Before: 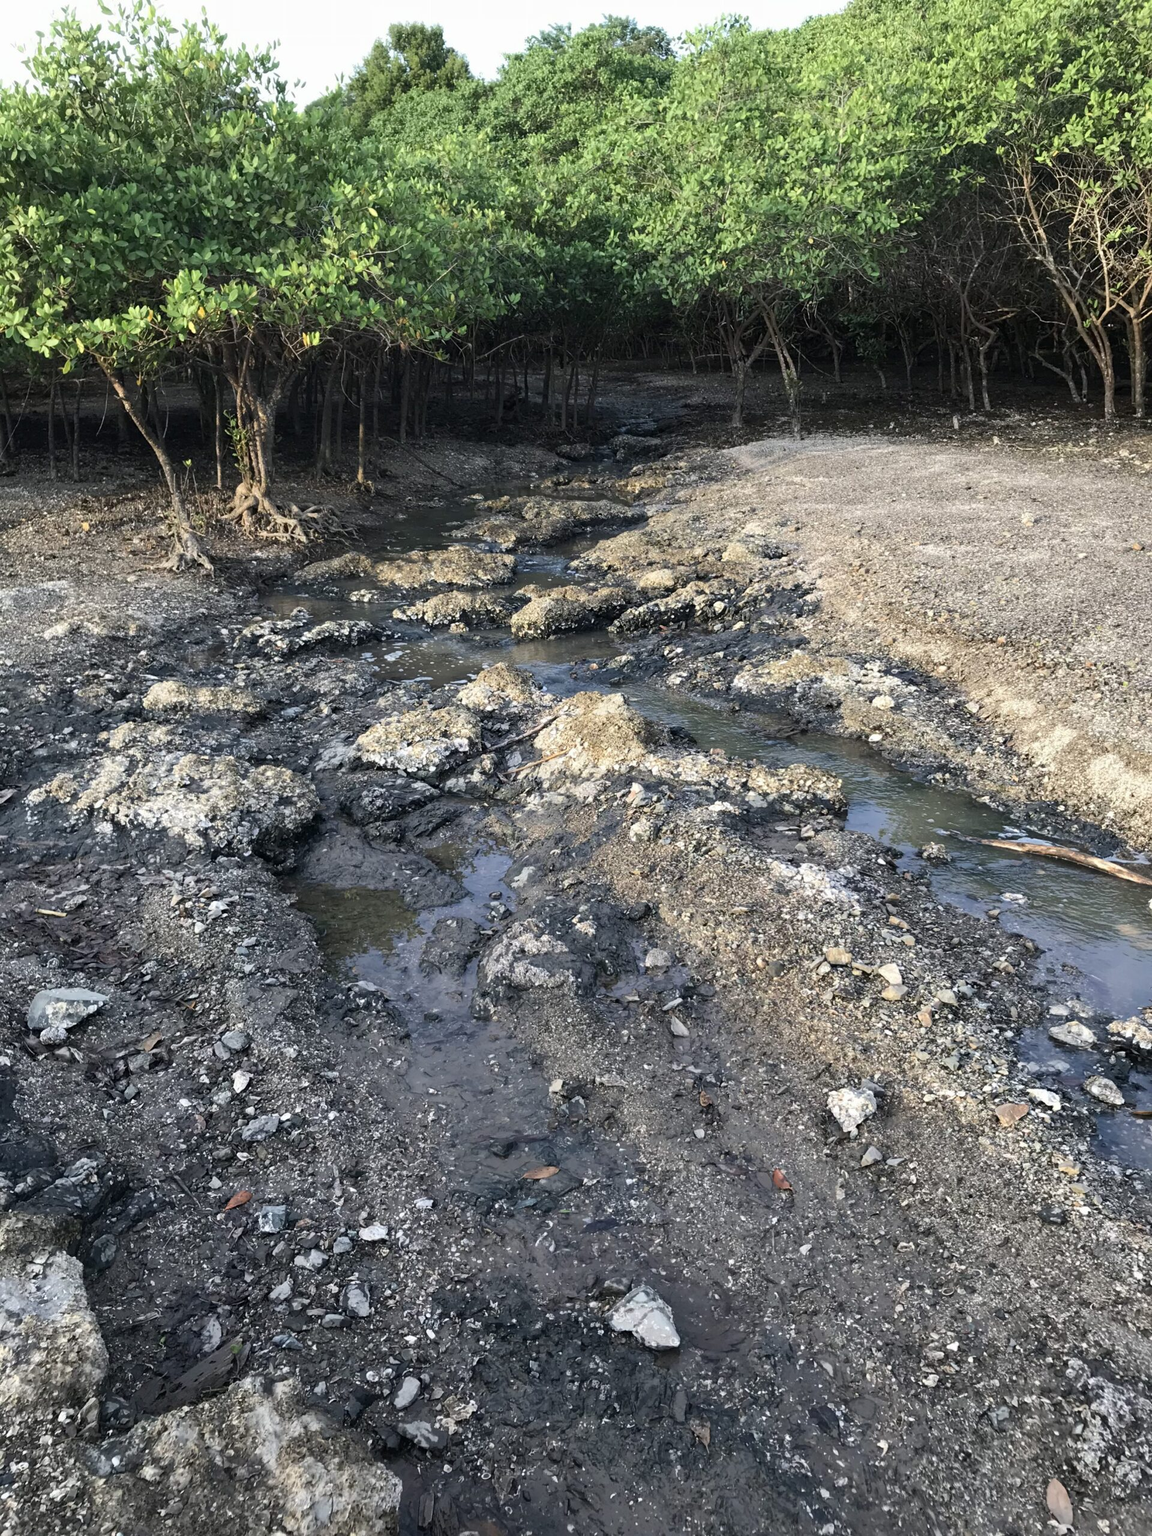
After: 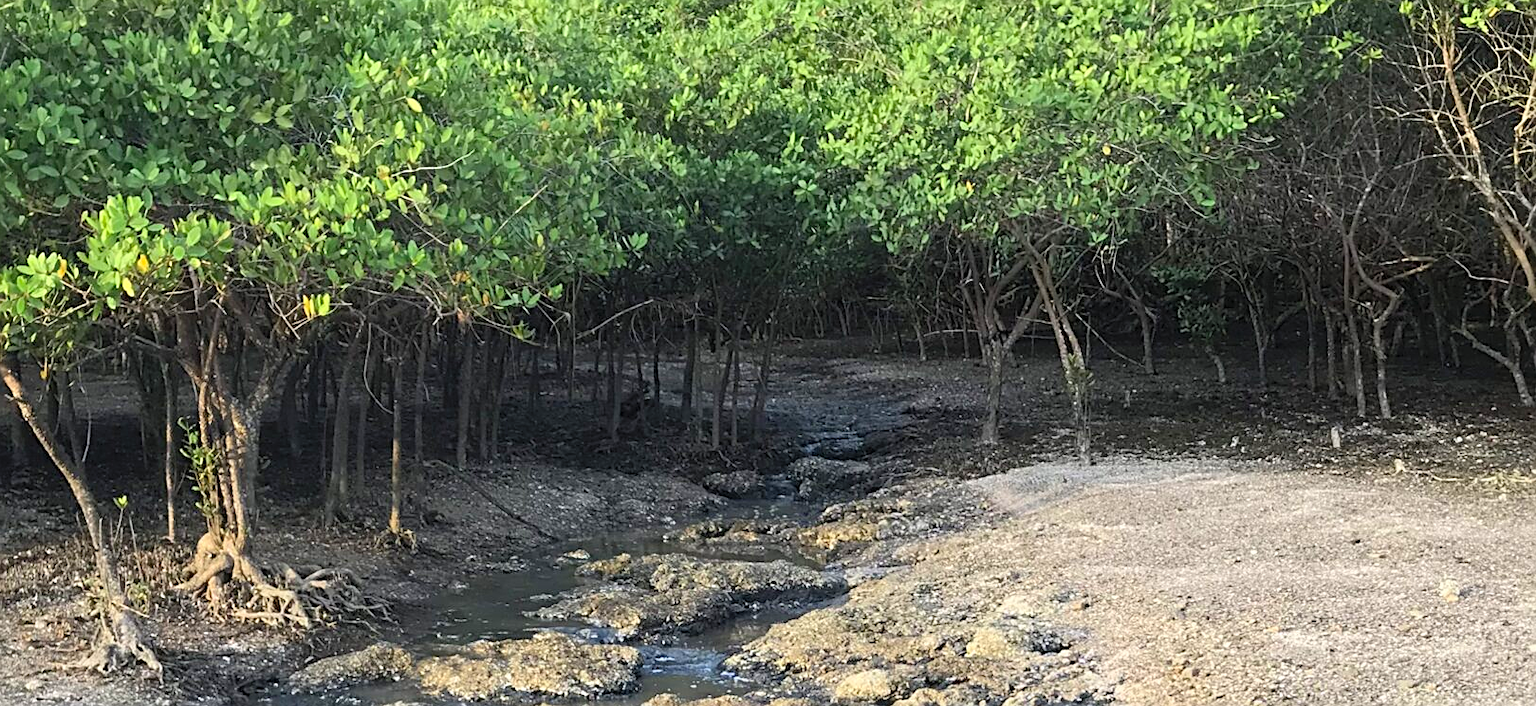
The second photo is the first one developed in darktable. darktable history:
crop and rotate: left 9.658%, top 9.495%, right 5.999%, bottom 61.4%
contrast brightness saturation: contrast 0.069, brightness 0.176, saturation 0.419
sharpen: on, module defaults
